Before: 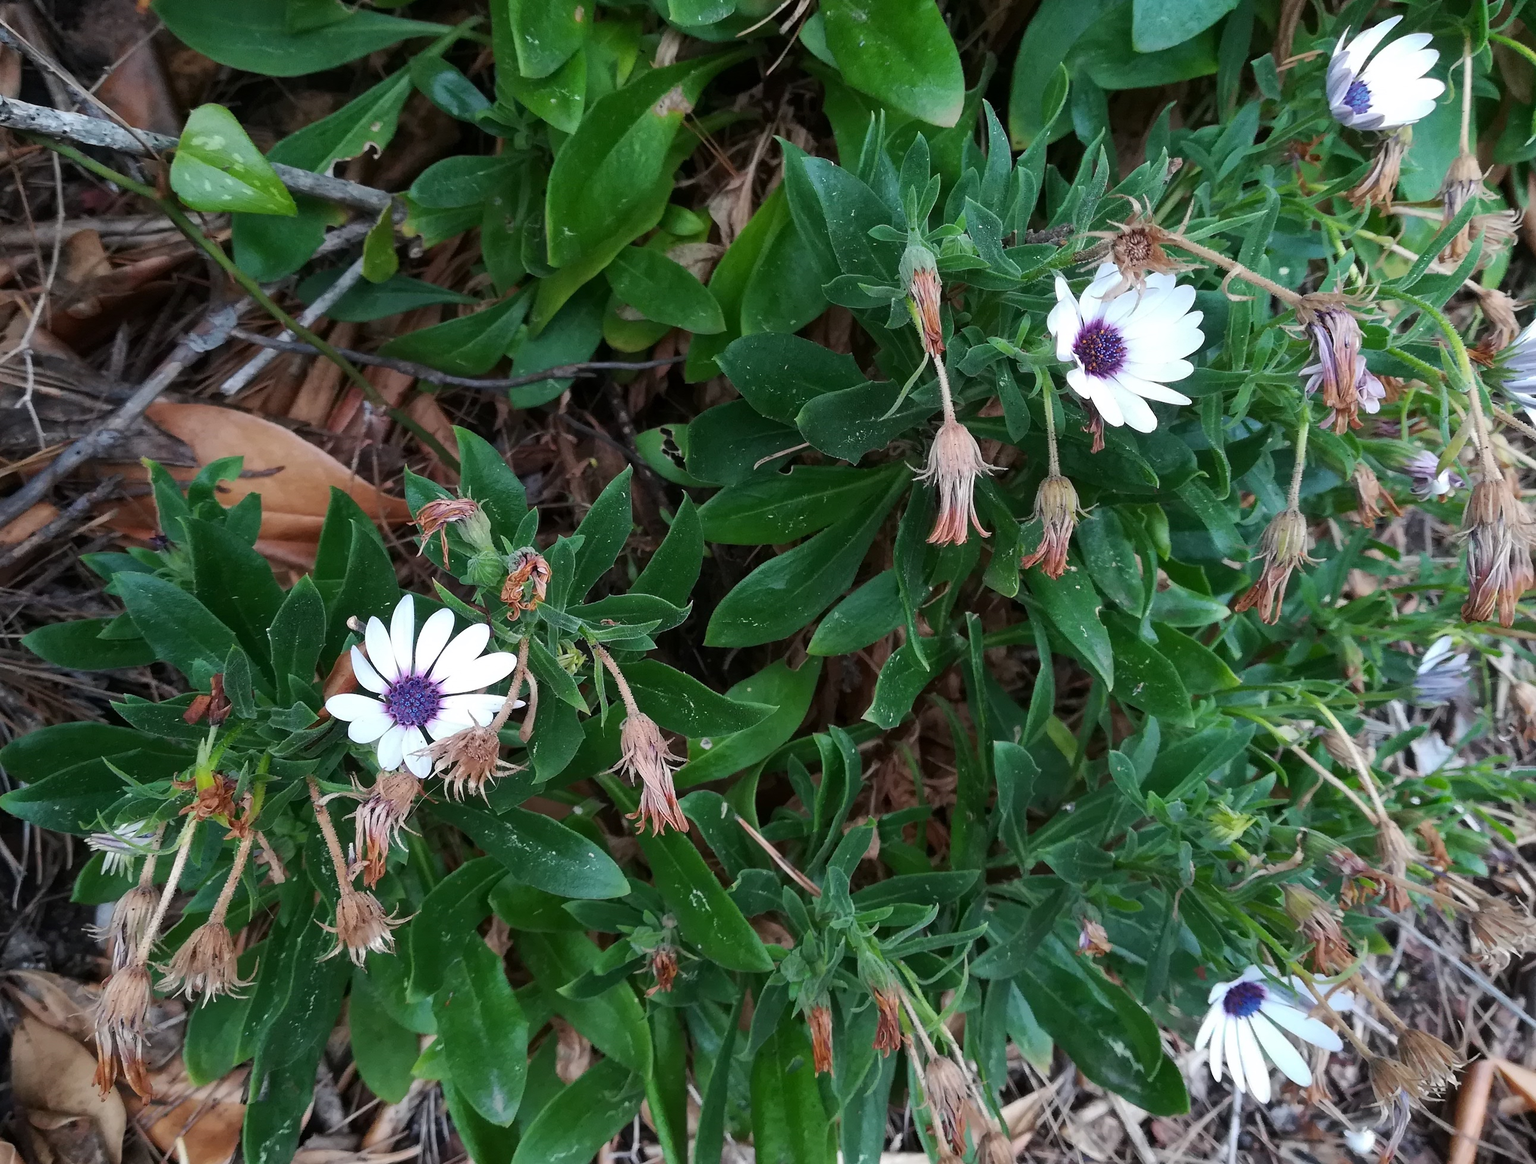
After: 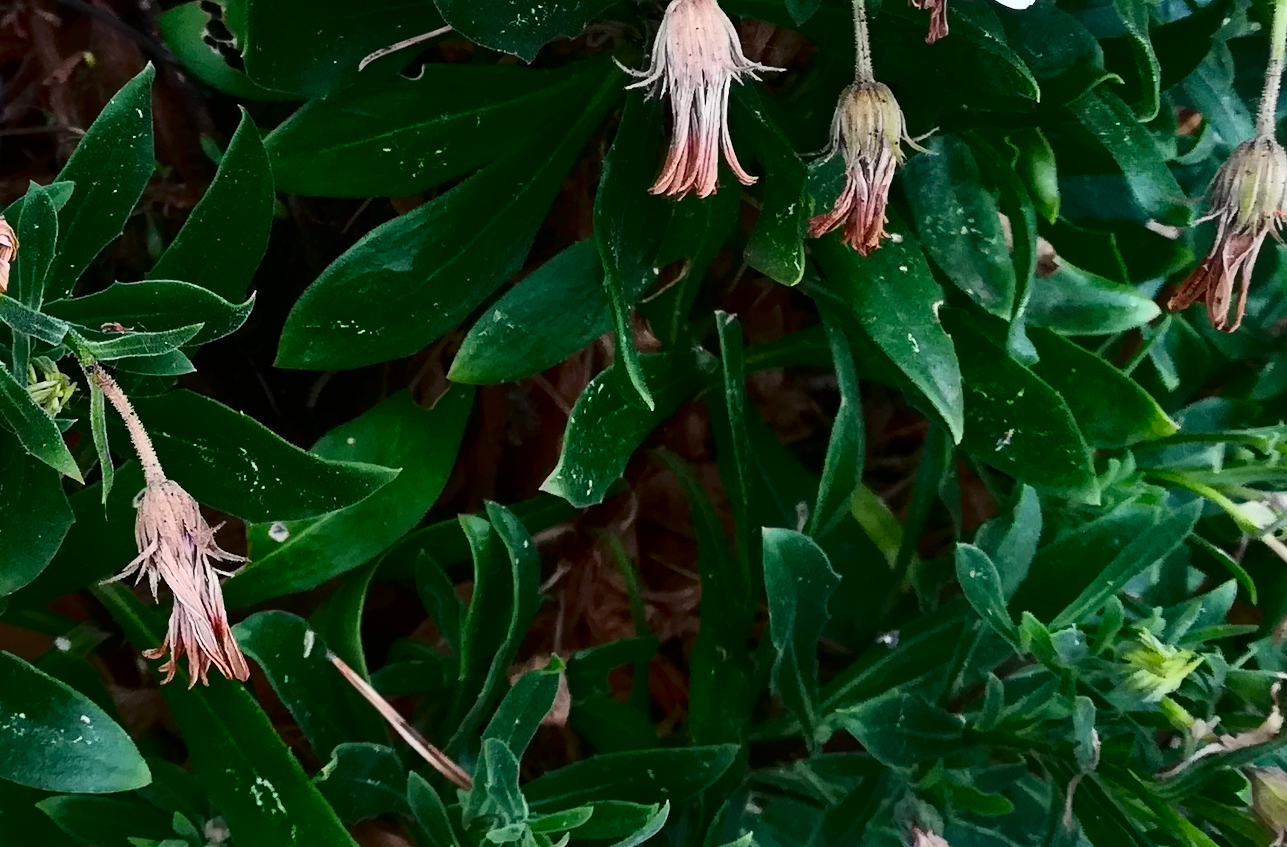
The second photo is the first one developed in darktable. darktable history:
contrast brightness saturation: contrast 0.314, brightness -0.074, saturation 0.169
crop: left 35.228%, top 36.739%, right 14.929%, bottom 19.971%
